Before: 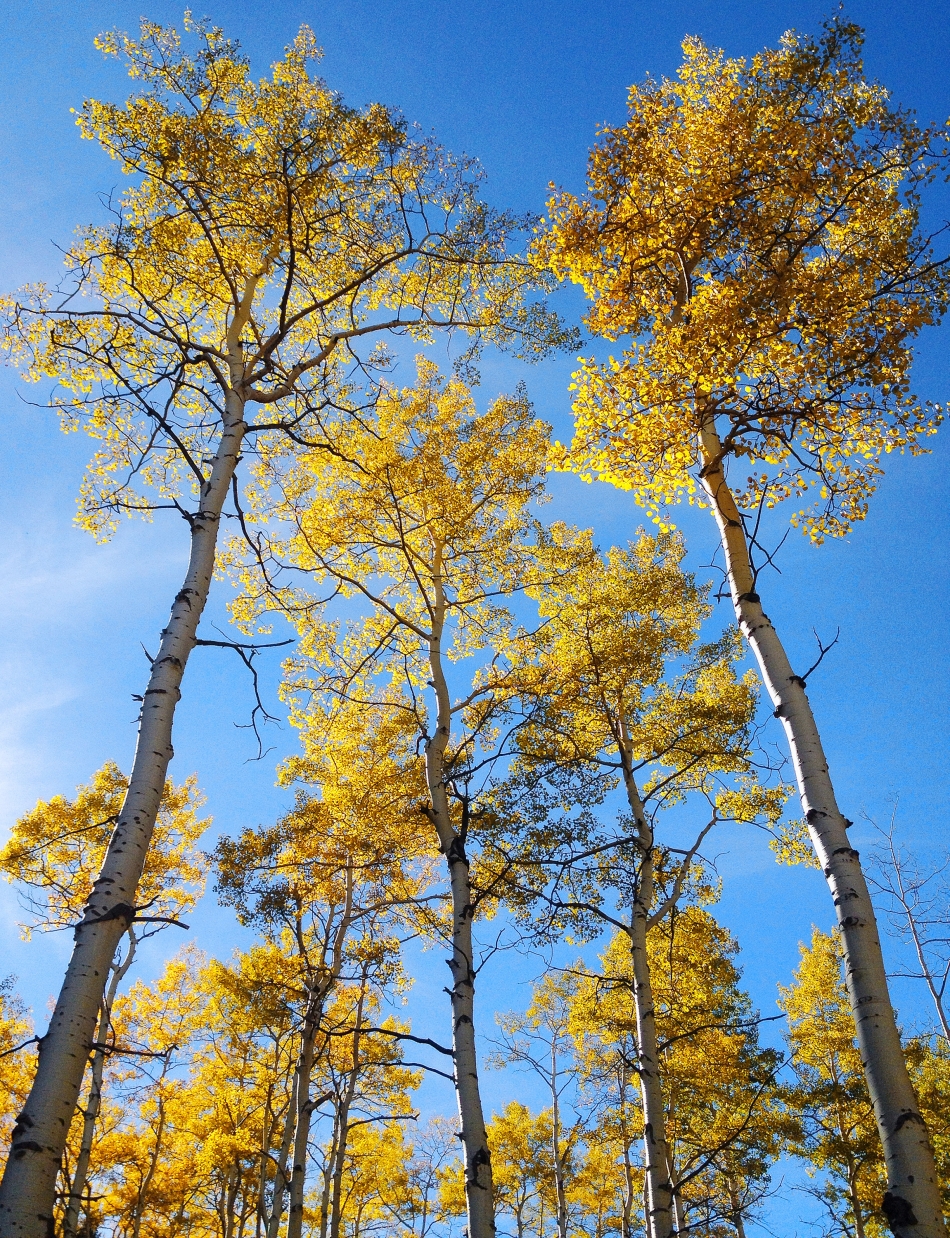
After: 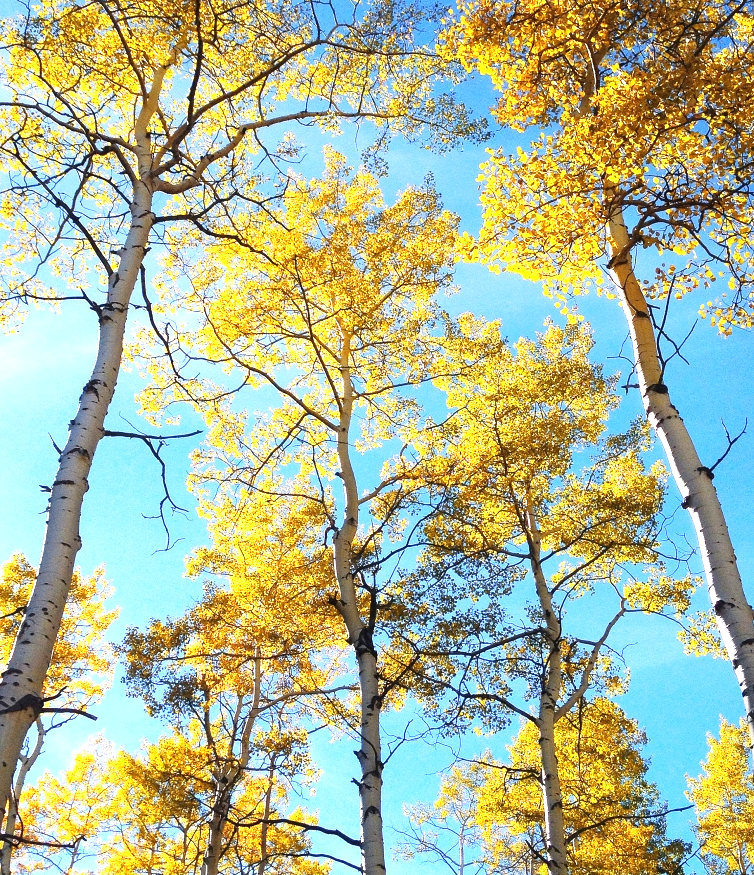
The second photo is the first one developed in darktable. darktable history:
crop: left 9.712%, top 16.928%, right 10.845%, bottom 12.332%
exposure: black level correction 0, exposure 0.9 EV, compensate highlight preservation false
